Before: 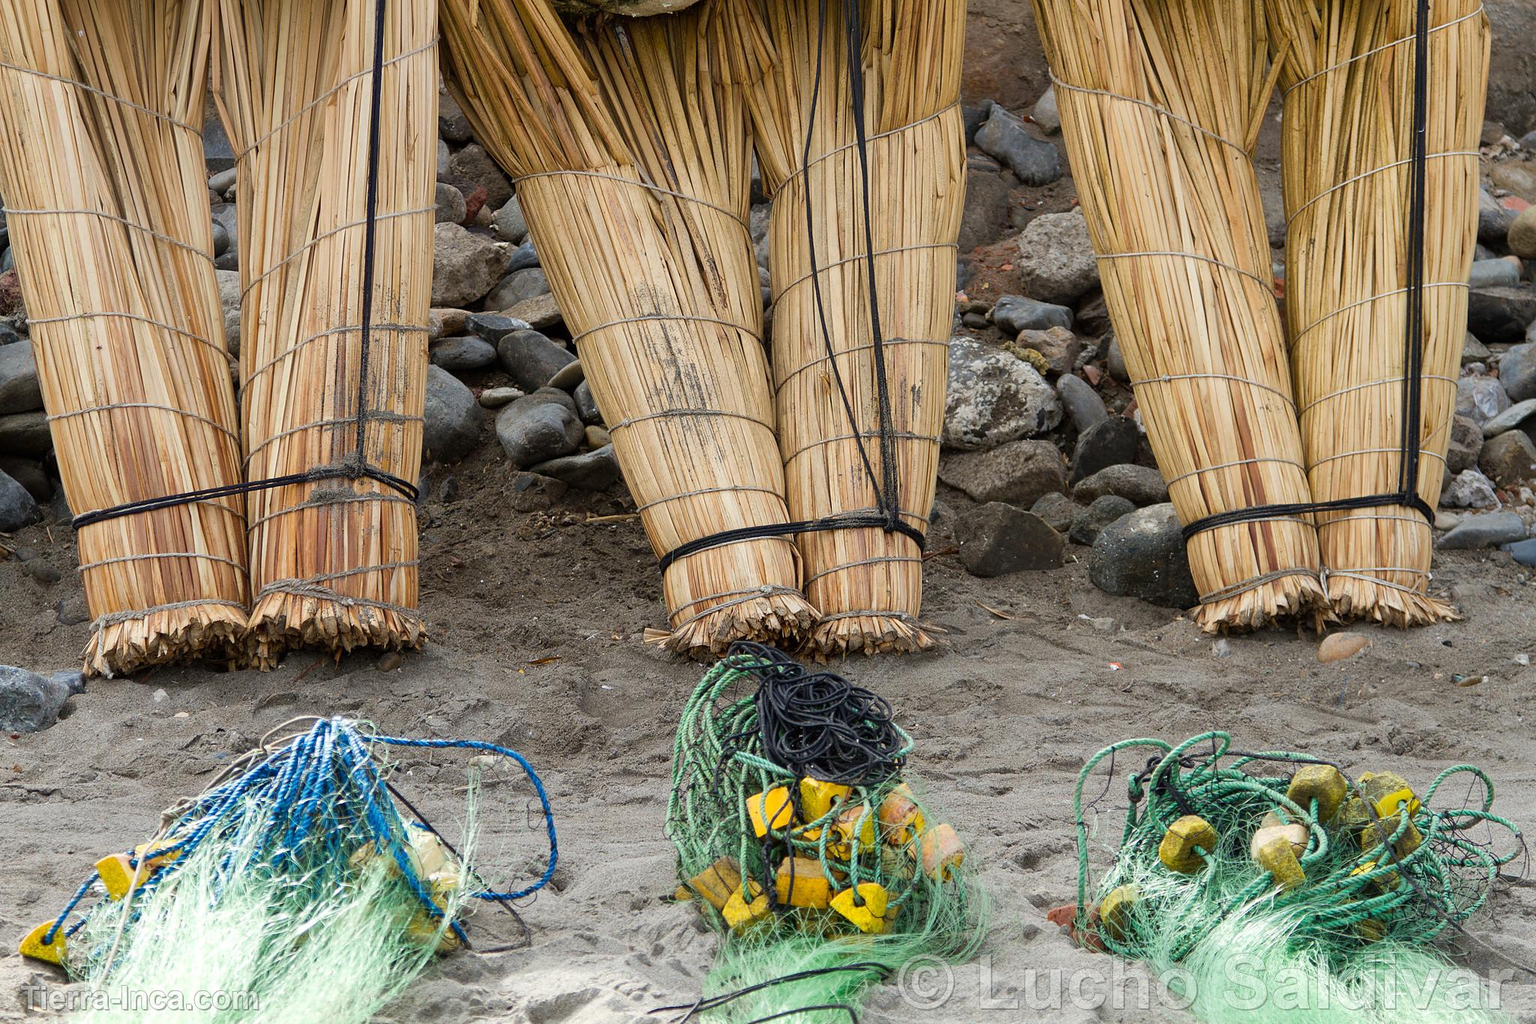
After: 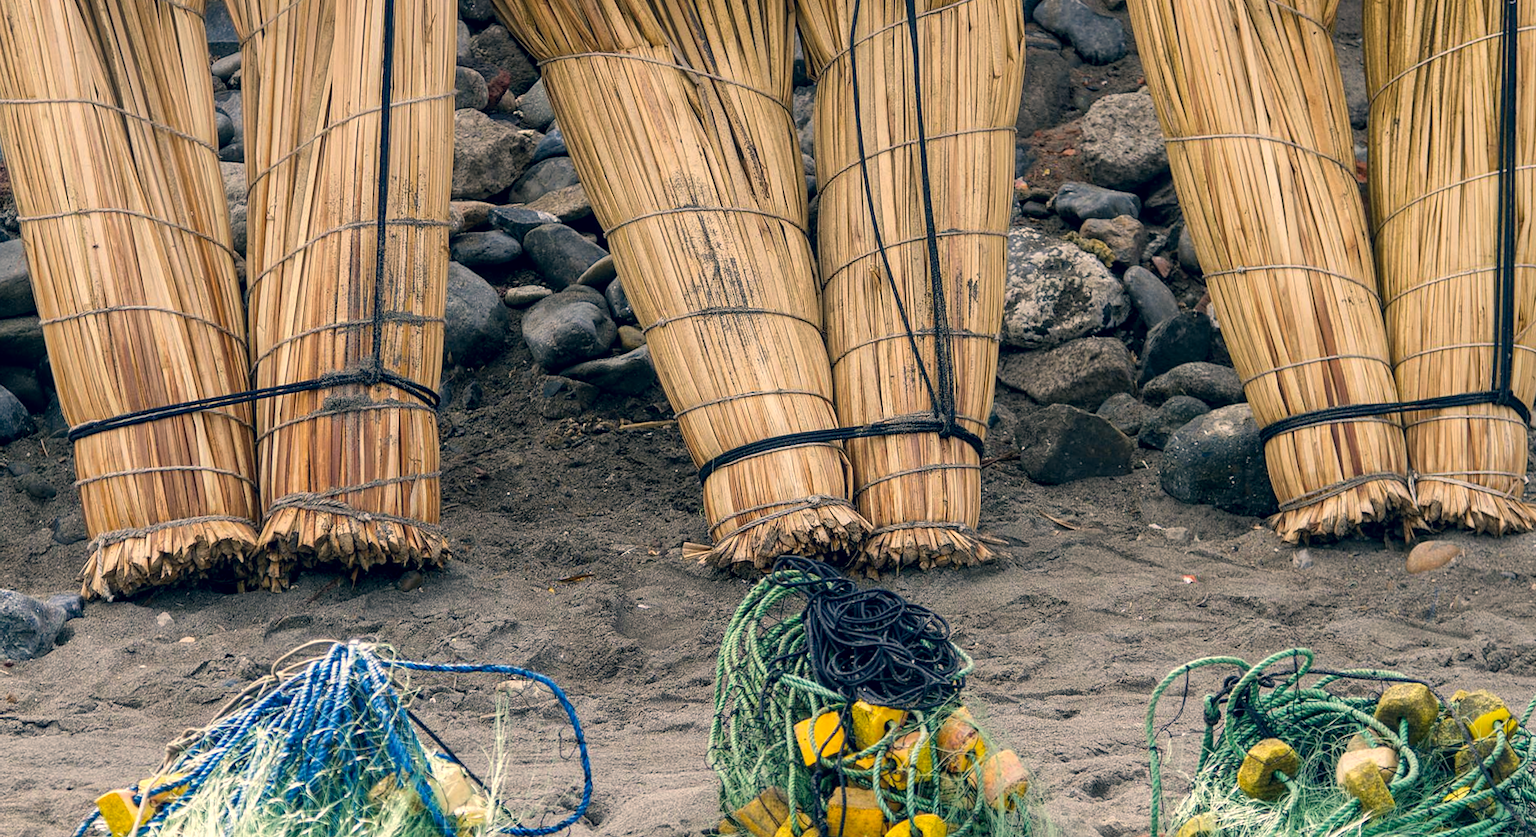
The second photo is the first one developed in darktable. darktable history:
rotate and perspective: rotation -0.45°, automatic cropping original format, crop left 0.008, crop right 0.992, crop top 0.012, crop bottom 0.988
local contrast: detail 130%
base curve: curves: ch0 [(0, 0) (0.472, 0.455) (1, 1)], preserve colors none
color correction: highlights a* 10.32, highlights b* 14.66, shadows a* -9.59, shadows b* -15.02
crop and rotate: angle 0.03°, top 11.643%, right 5.651%, bottom 11.189%
white balance: emerald 1
